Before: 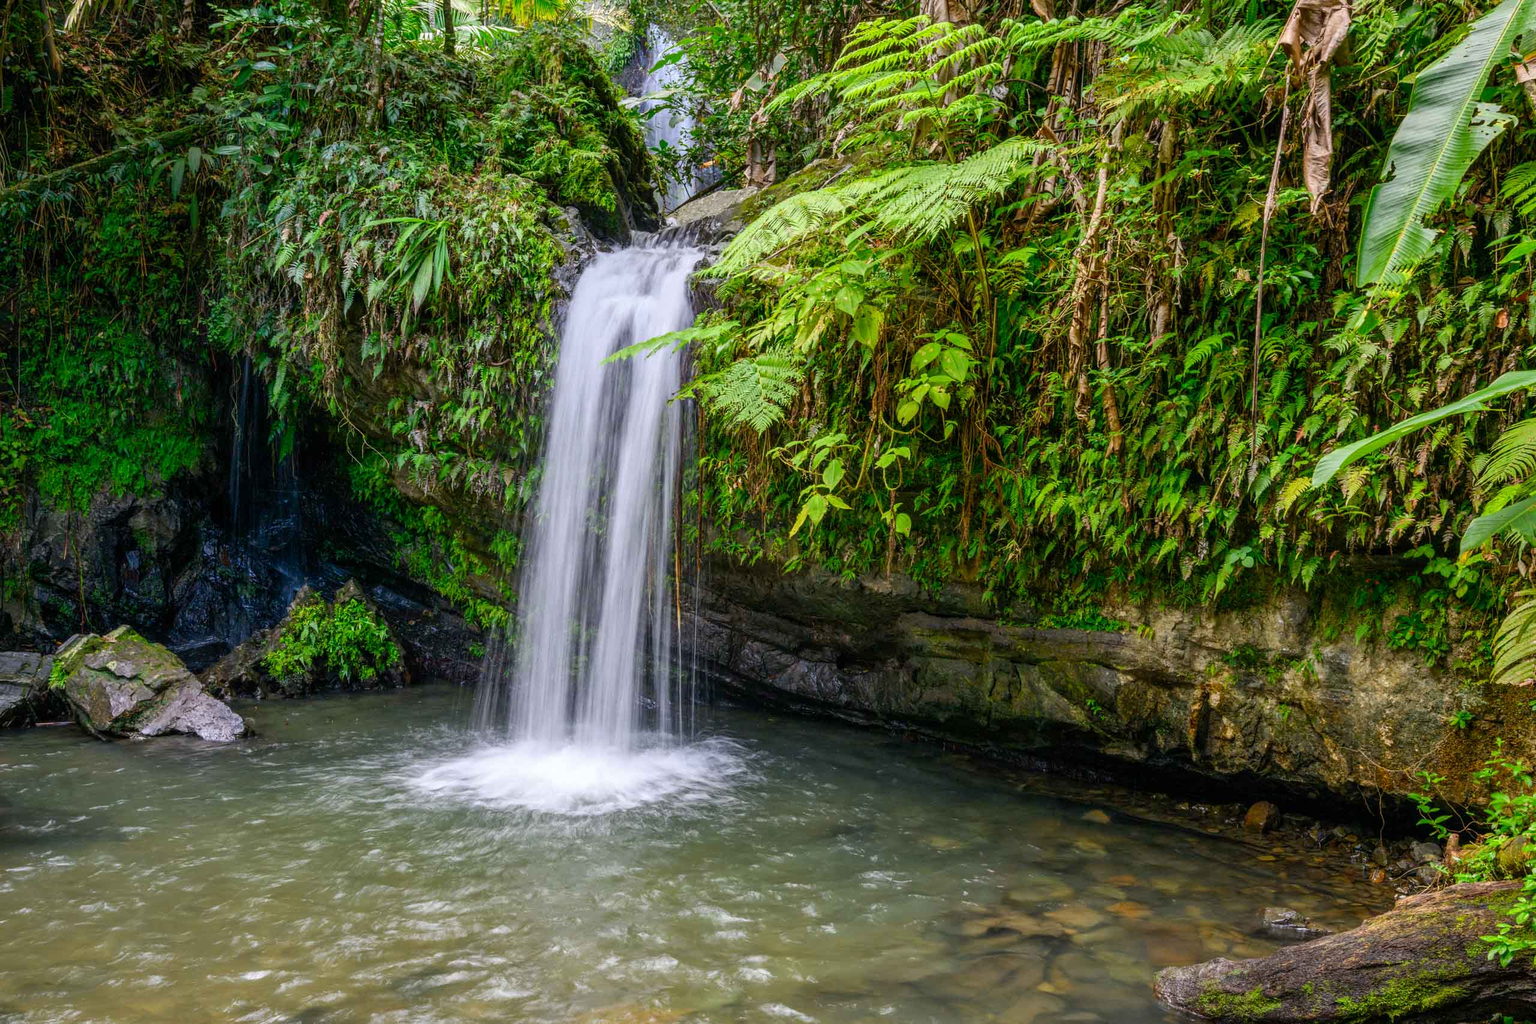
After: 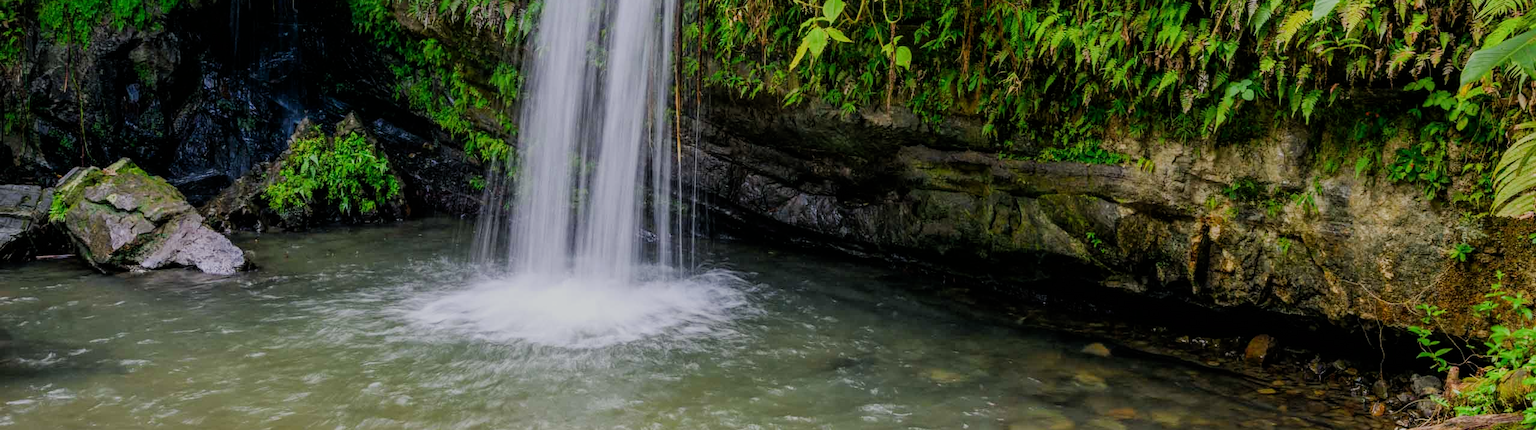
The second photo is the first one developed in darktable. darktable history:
filmic rgb: black relative exposure -7.22 EV, white relative exposure 5.34 EV, hardness 3.02
crop: top 45.663%, bottom 12.219%
